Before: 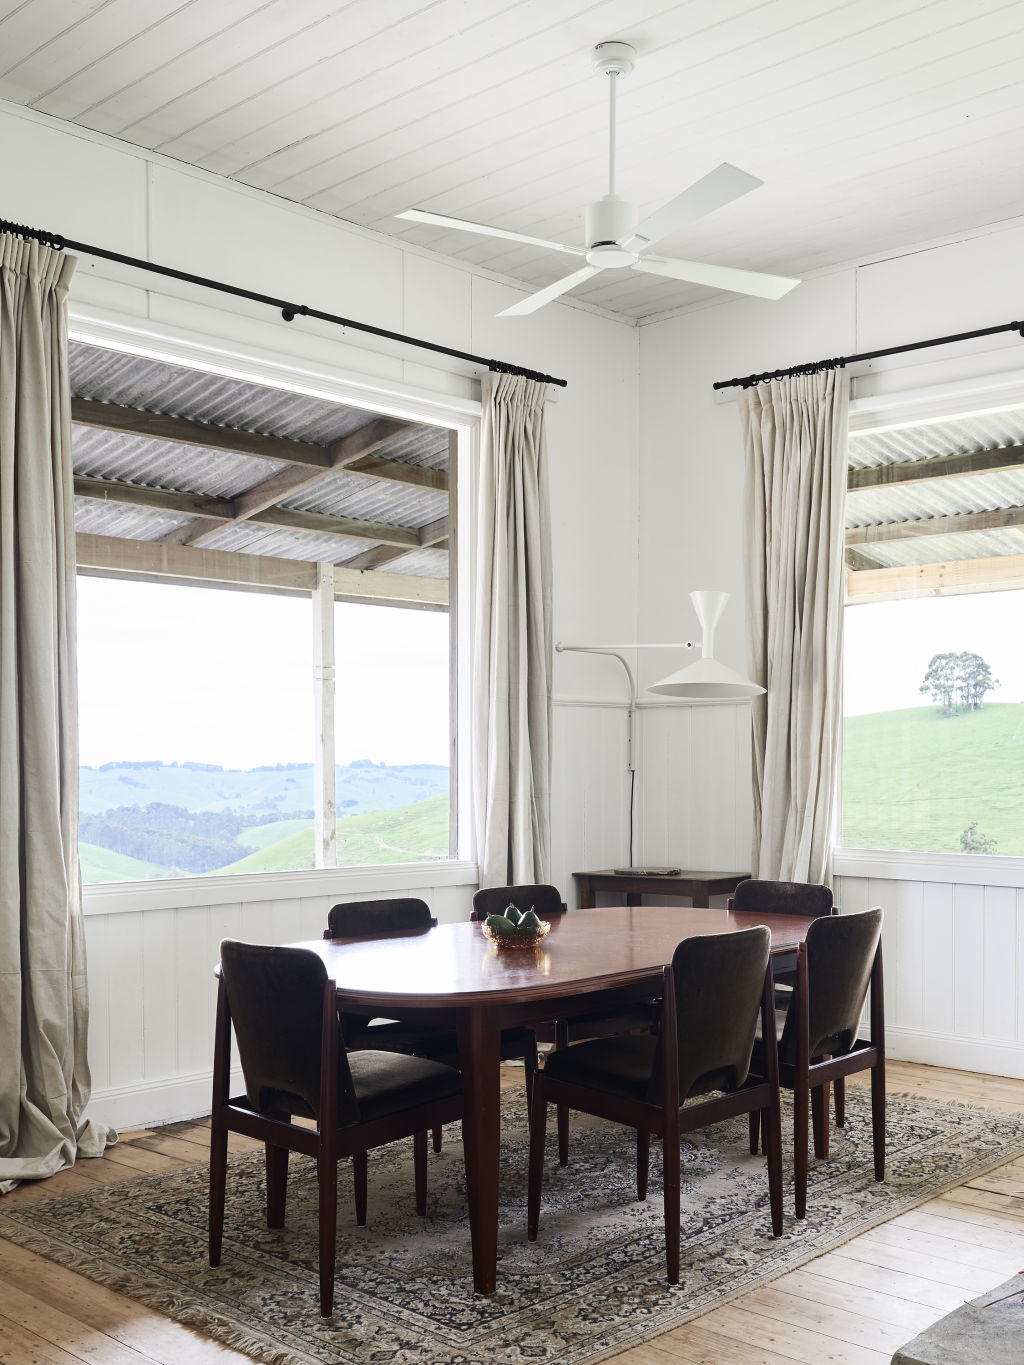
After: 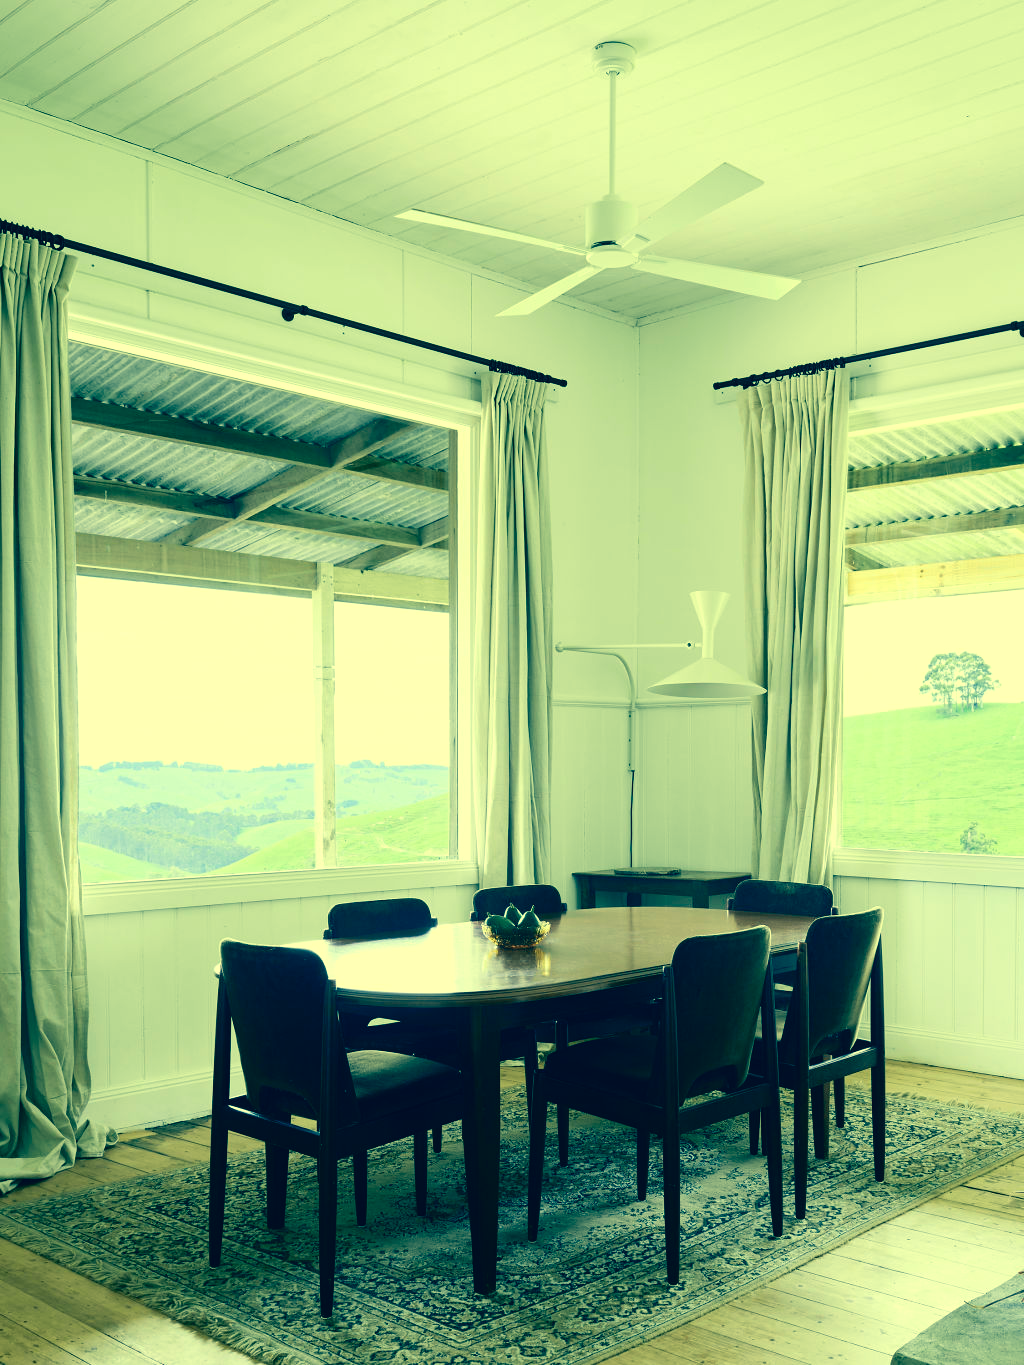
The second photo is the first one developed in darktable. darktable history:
exposure: black level correction 0.007, exposure 0.159 EV, compensate highlight preservation false
color correction: highlights a* -15.58, highlights b* 40, shadows a* -40, shadows b* -26.18
